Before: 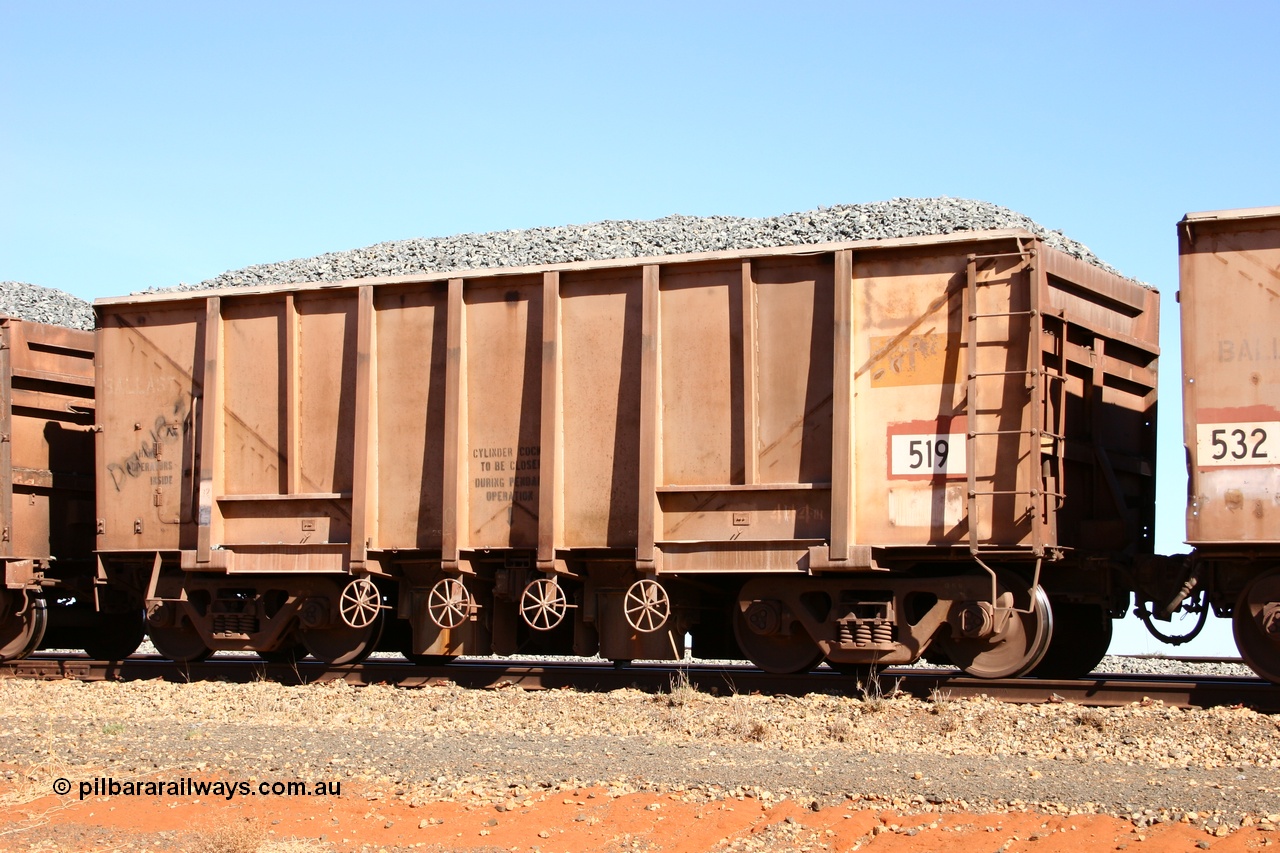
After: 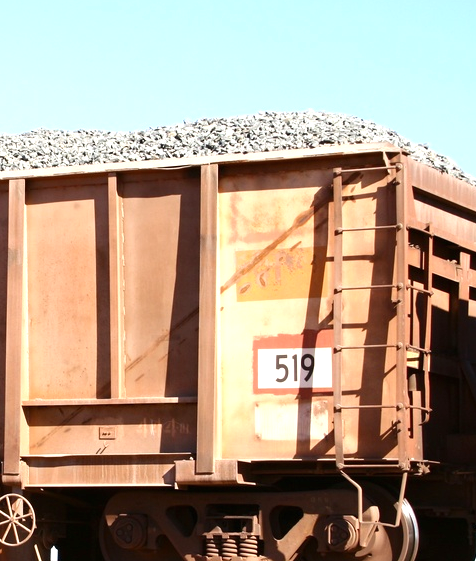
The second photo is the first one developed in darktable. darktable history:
exposure: black level correction 0, exposure 0.499 EV, compensate highlight preservation false
crop and rotate: left 49.597%, top 10.149%, right 13.145%, bottom 24.059%
